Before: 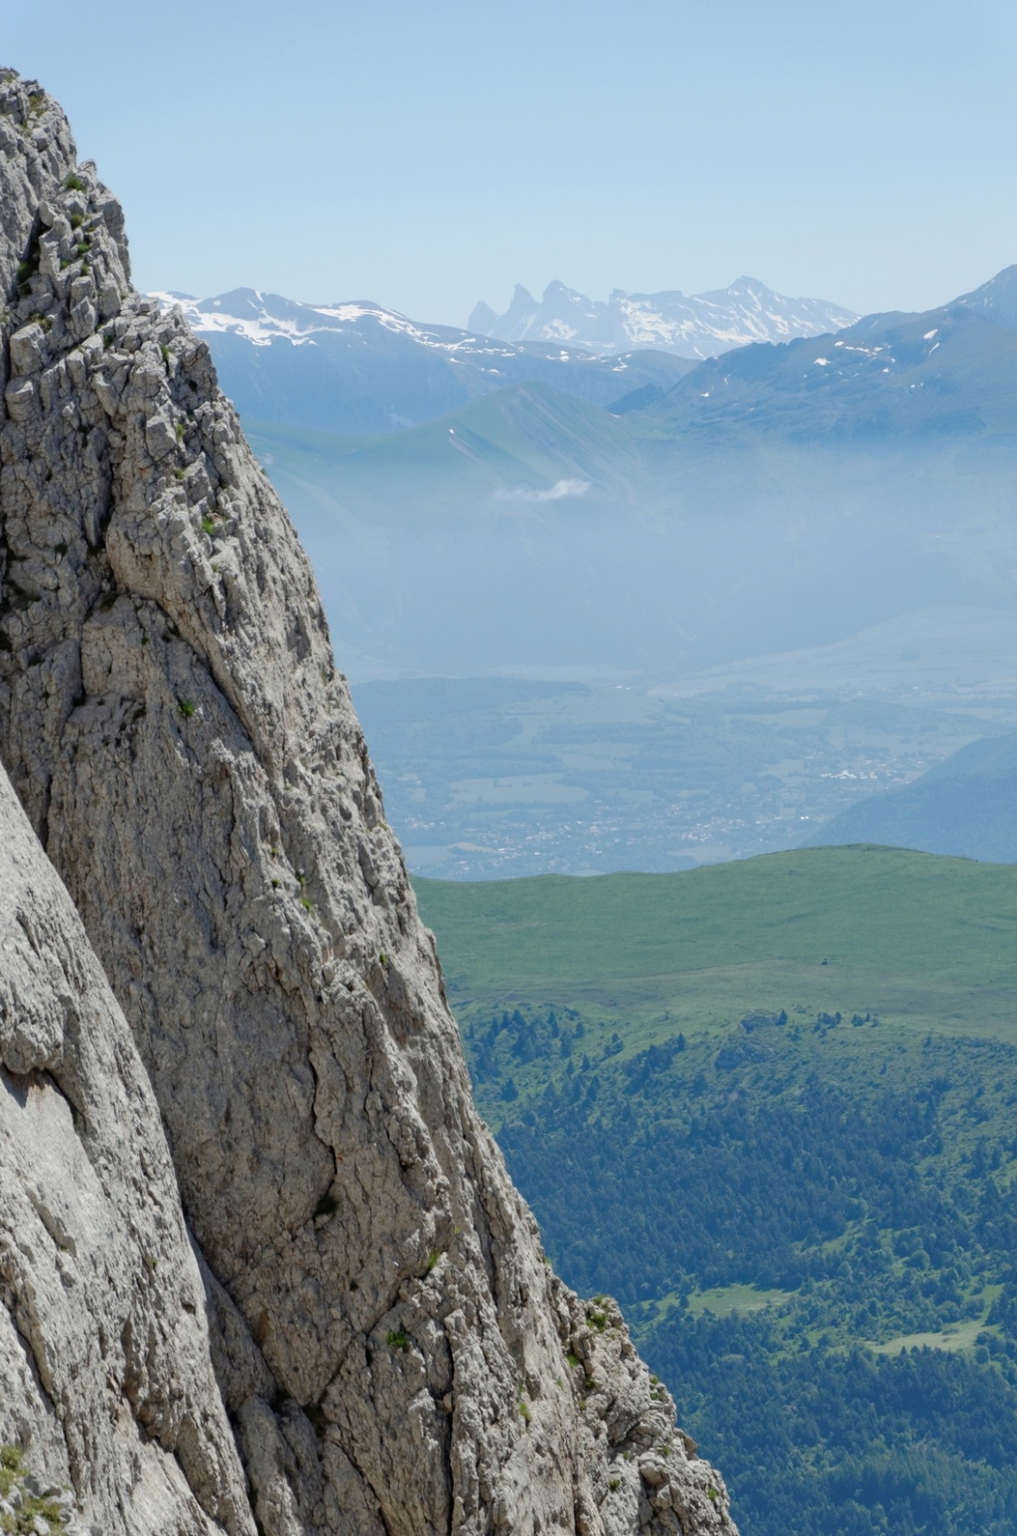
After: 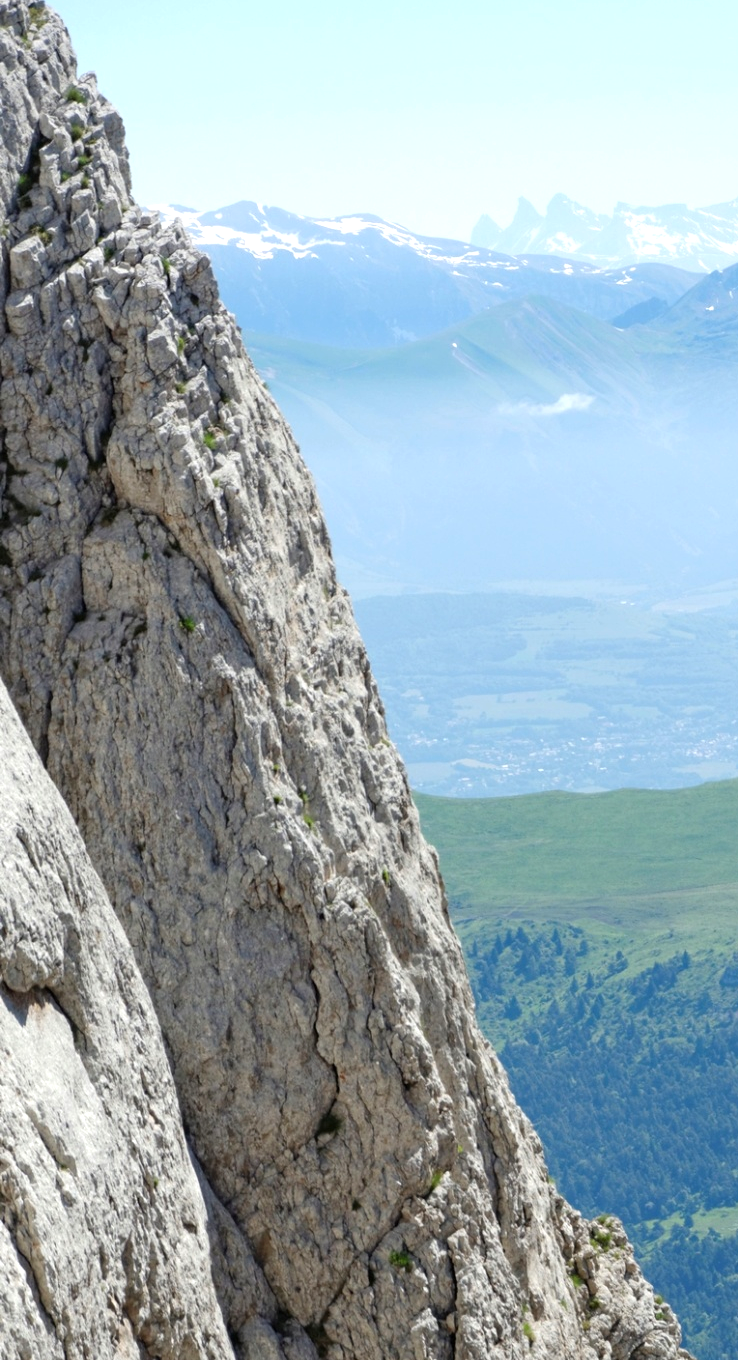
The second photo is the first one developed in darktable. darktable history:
crop: top 5.803%, right 27.864%, bottom 5.804%
exposure: black level correction 0, exposure 0.7 EV, compensate exposure bias true, compensate highlight preservation false
